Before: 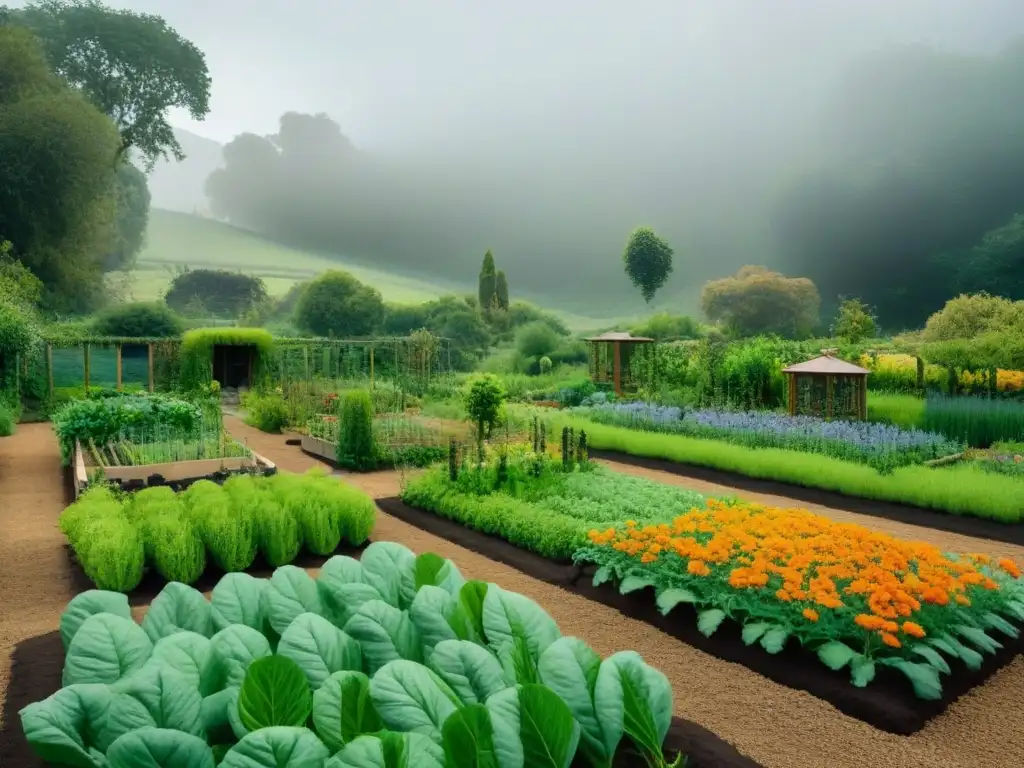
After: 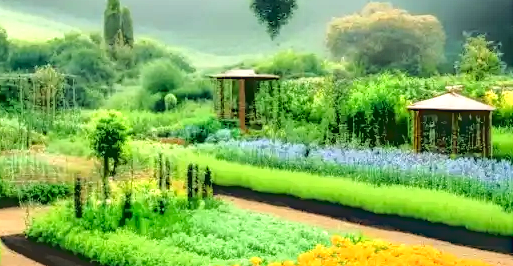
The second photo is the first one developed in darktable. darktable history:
local contrast: on, module defaults
contrast brightness saturation: contrast 0.03, brightness -0.043
crop: left 36.711%, top 34.364%, right 13.126%, bottom 30.88%
exposure: exposure 0.374 EV, compensate exposure bias true, compensate highlight preservation false
base curve: curves: ch0 [(0.065, 0.026) (0.236, 0.358) (0.53, 0.546) (0.777, 0.841) (0.924, 0.992)], fusion 1
